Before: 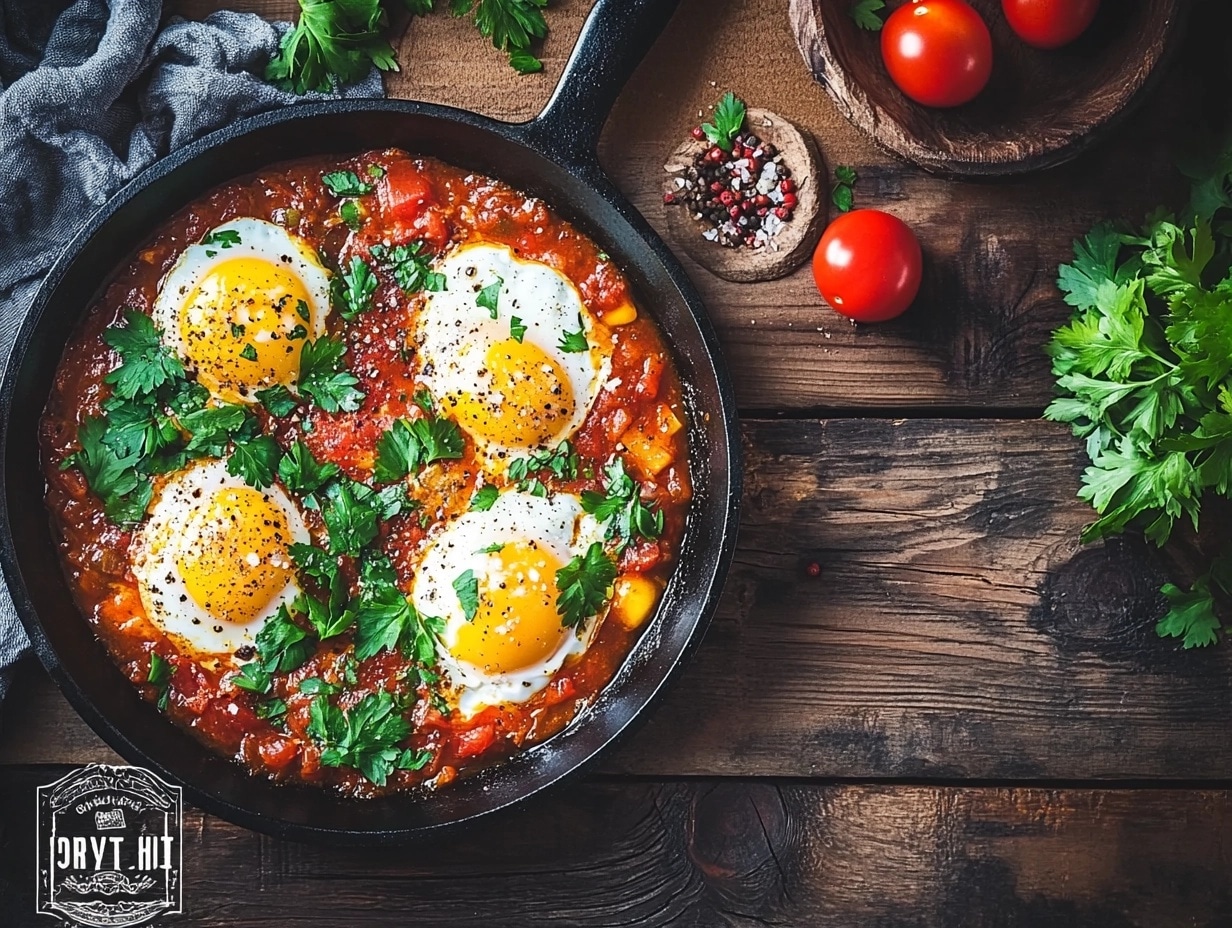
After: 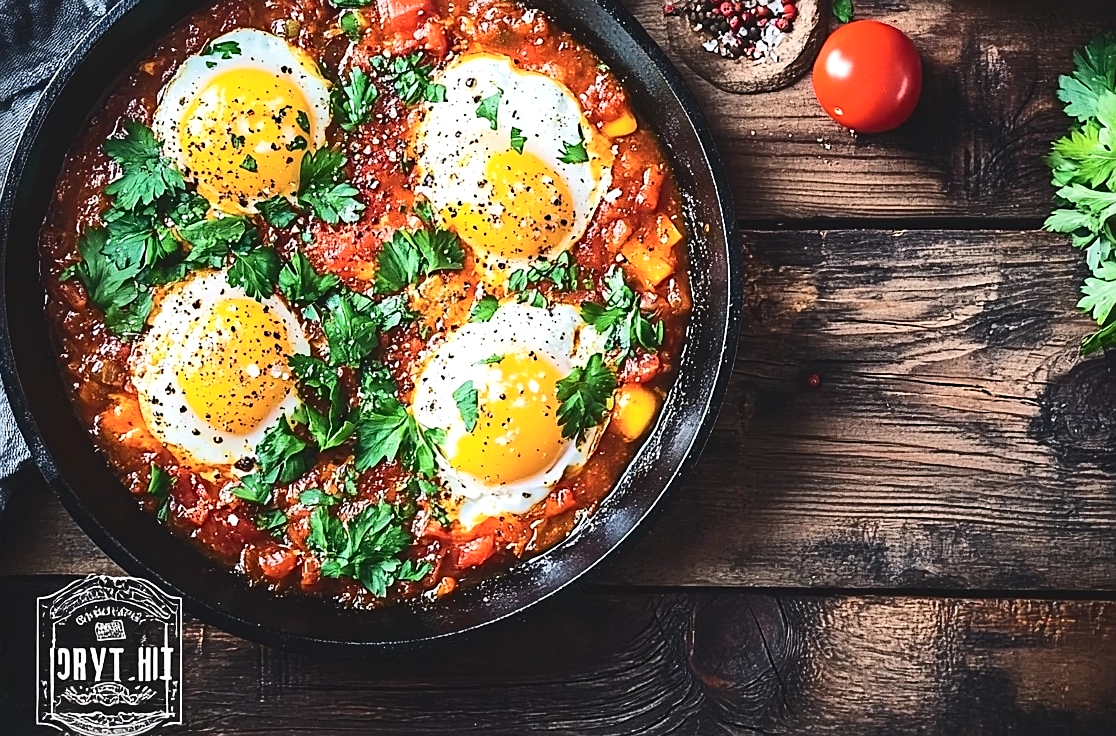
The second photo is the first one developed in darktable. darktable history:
crop: top 20.452%, right 9.394%, bottom 0.225%
sharpen: on, module defaults
tone curve: curves: ch0 [(0, 0) (0.003, 0.054) (0.011, 0.057) (0.025, 0.056) (0.044, 0.062) (0.069, 0.071) (0.1, 0.088) (0.136, 0.111) (0.177, 0.146) (0.224, 0.19) (0.277, 0.261) (0.335, 0.363) (0.399, 0.458) (0.468, 0.562) (0.543, 0.653) (0.623, 0.725) (0.709, 0.801) (0.801, 0.853) (0.898, 0.915) (1, 1)], color space Lab, independent channels, preserve colors none
levels: levels [0, 0.48, 0.961]
